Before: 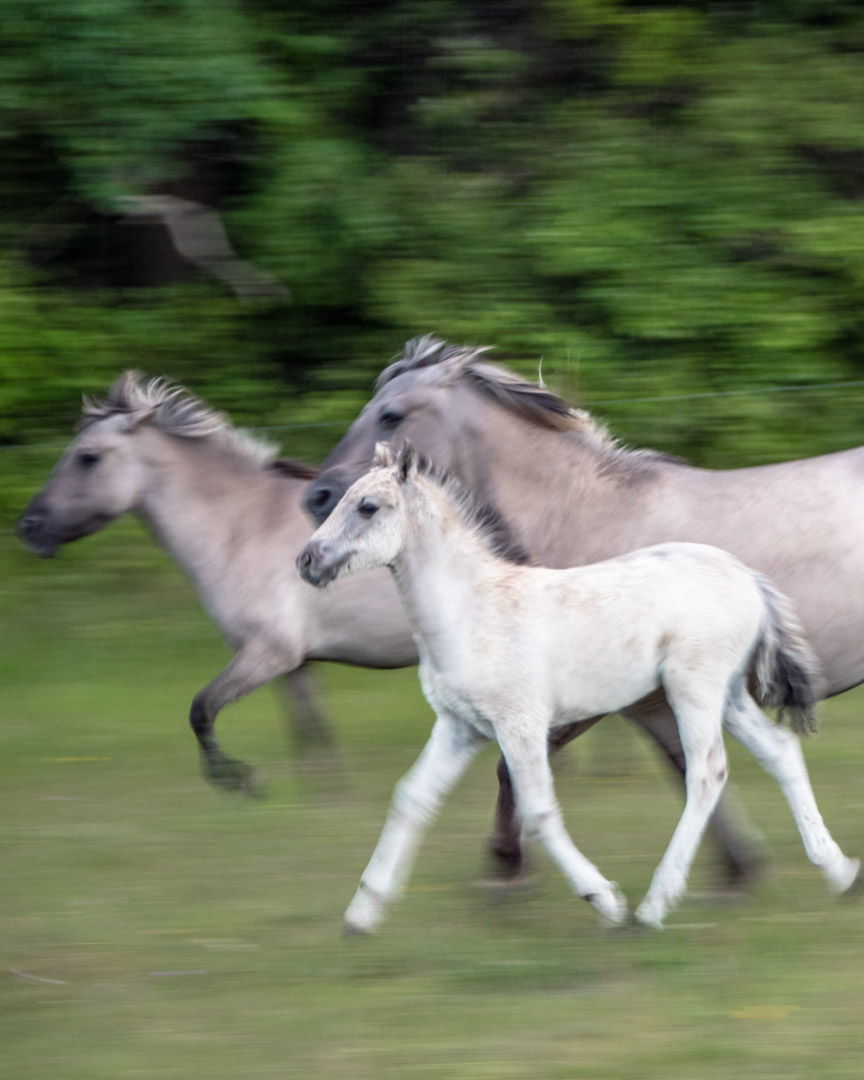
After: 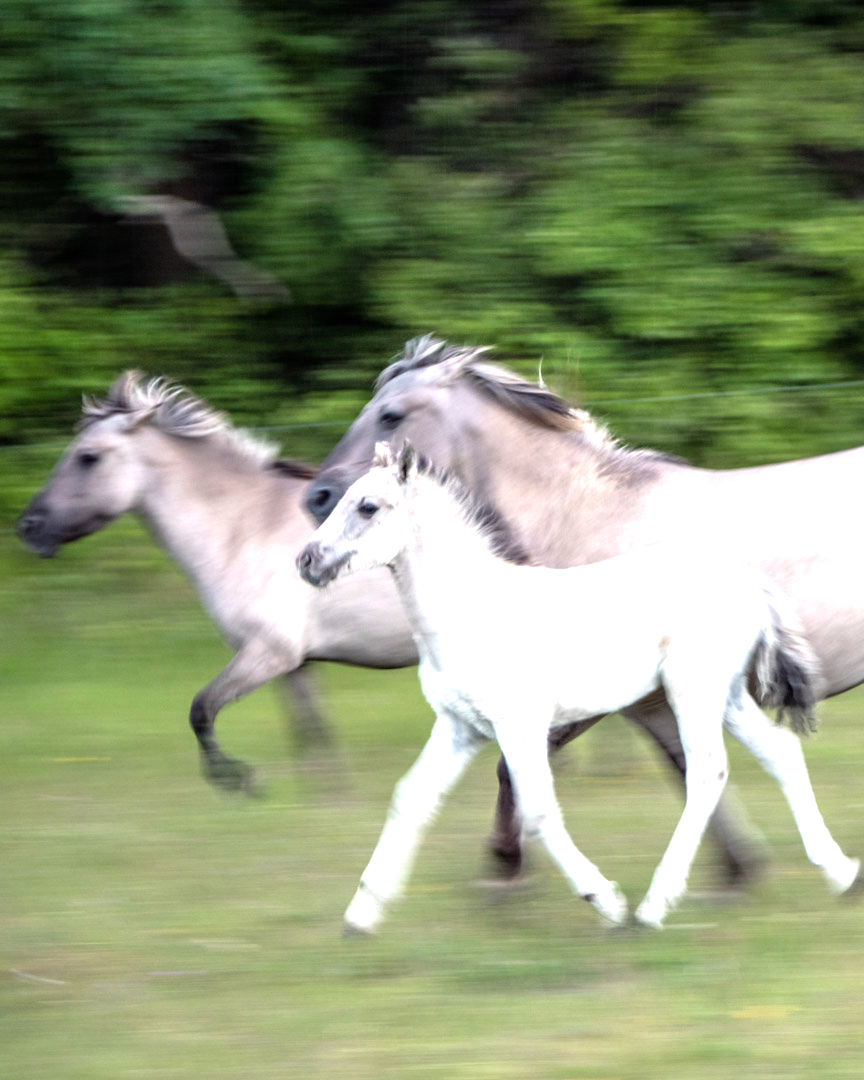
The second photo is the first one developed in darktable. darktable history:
tone equalizer: -8 EV -0.74 EV, -7 EV -0.716 EV, -6 EV -0.613 EV, -5 EV -0.366 EV, -3 EV 0.4 EV, -2 EV 0.6 EV, -1 EV 0.678 EV, +0 EV 0.759 EV
exposure: exposure 0.22 EV, compensate exposure bias true, compensate highlight preservation false
